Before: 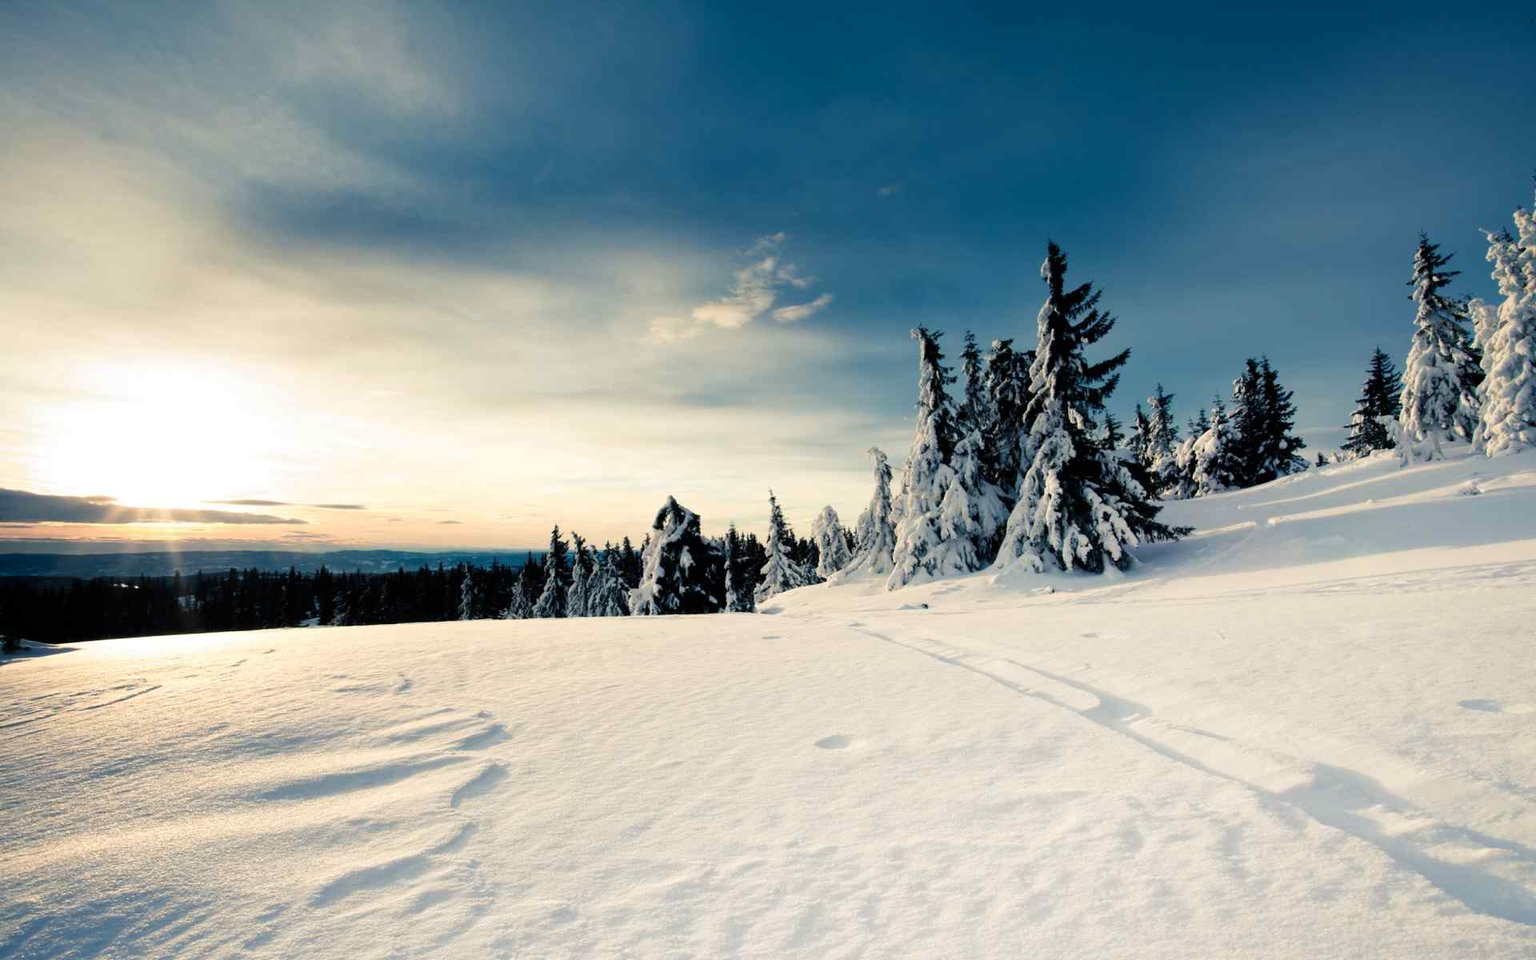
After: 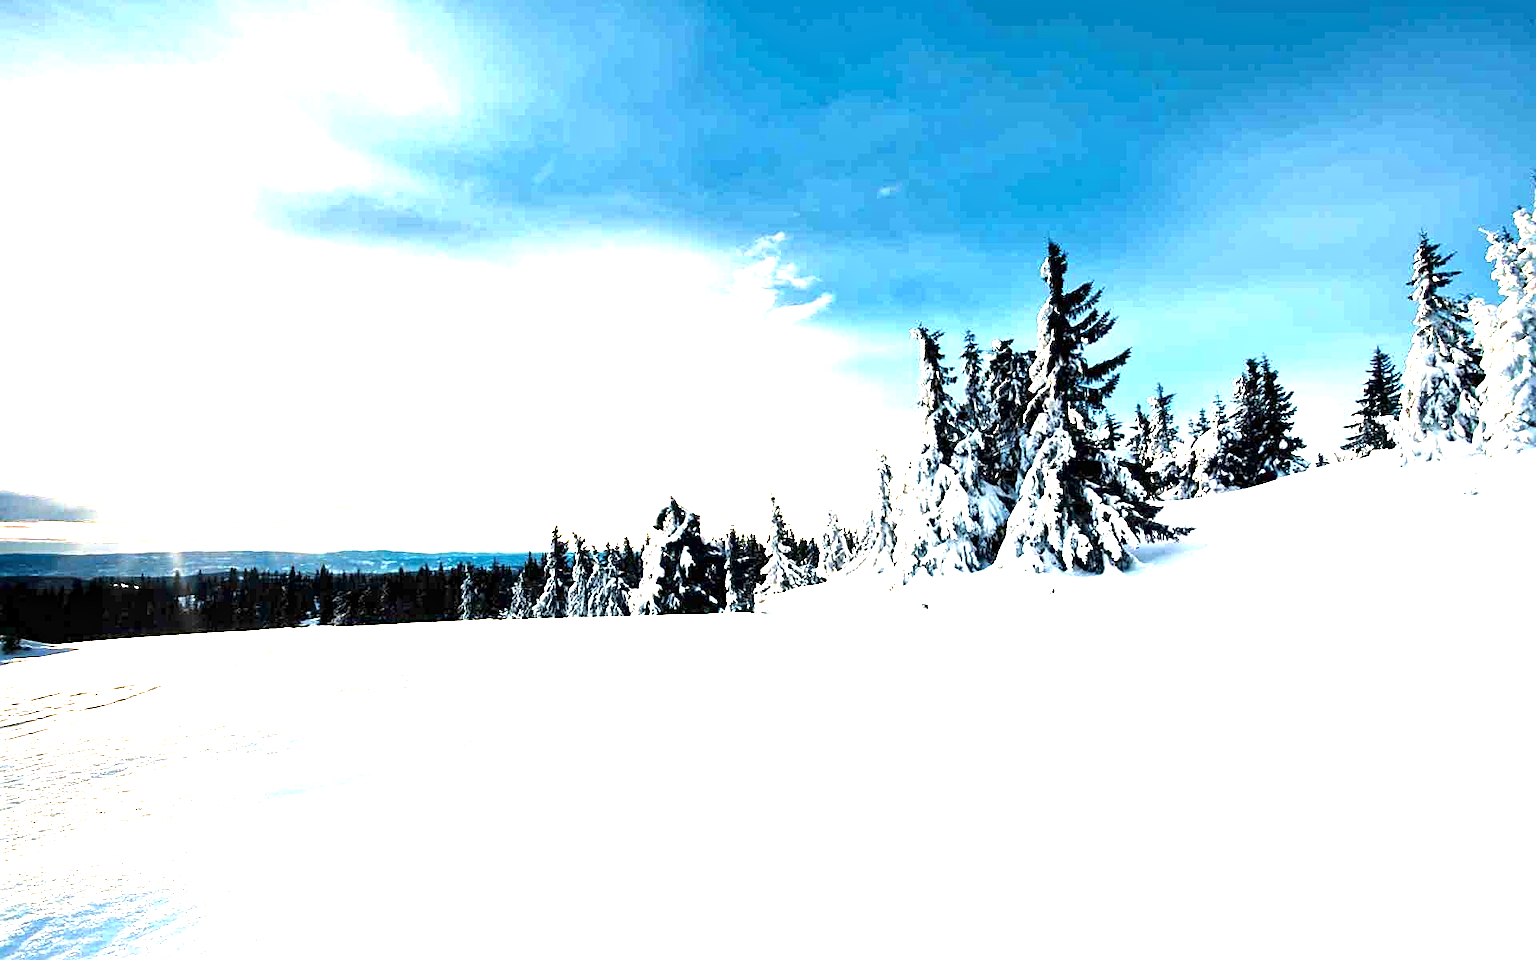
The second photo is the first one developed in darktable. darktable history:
exposure: black level correction 0, exposure 1.9 EV, compensate highlight preservation false
sharpen: on, module defaults
local contrast: mode bilateral grid, contrast 20, coarseness 20, detail 150%, midtone range 0.2
tone equalizer: -8 EV -0.417 EV, -7 EV -0.389 EV, -6 EV -0.333 EV, -5 EV -0.222 EV, -3 EV 0.222 EV, -2 EV 0.333 EV, -1 EV 0.389 EV, +0 EV 0.417 EV, edges refinement/feathering 500, mask exposure compensation -1.57 EV, preserve details no
